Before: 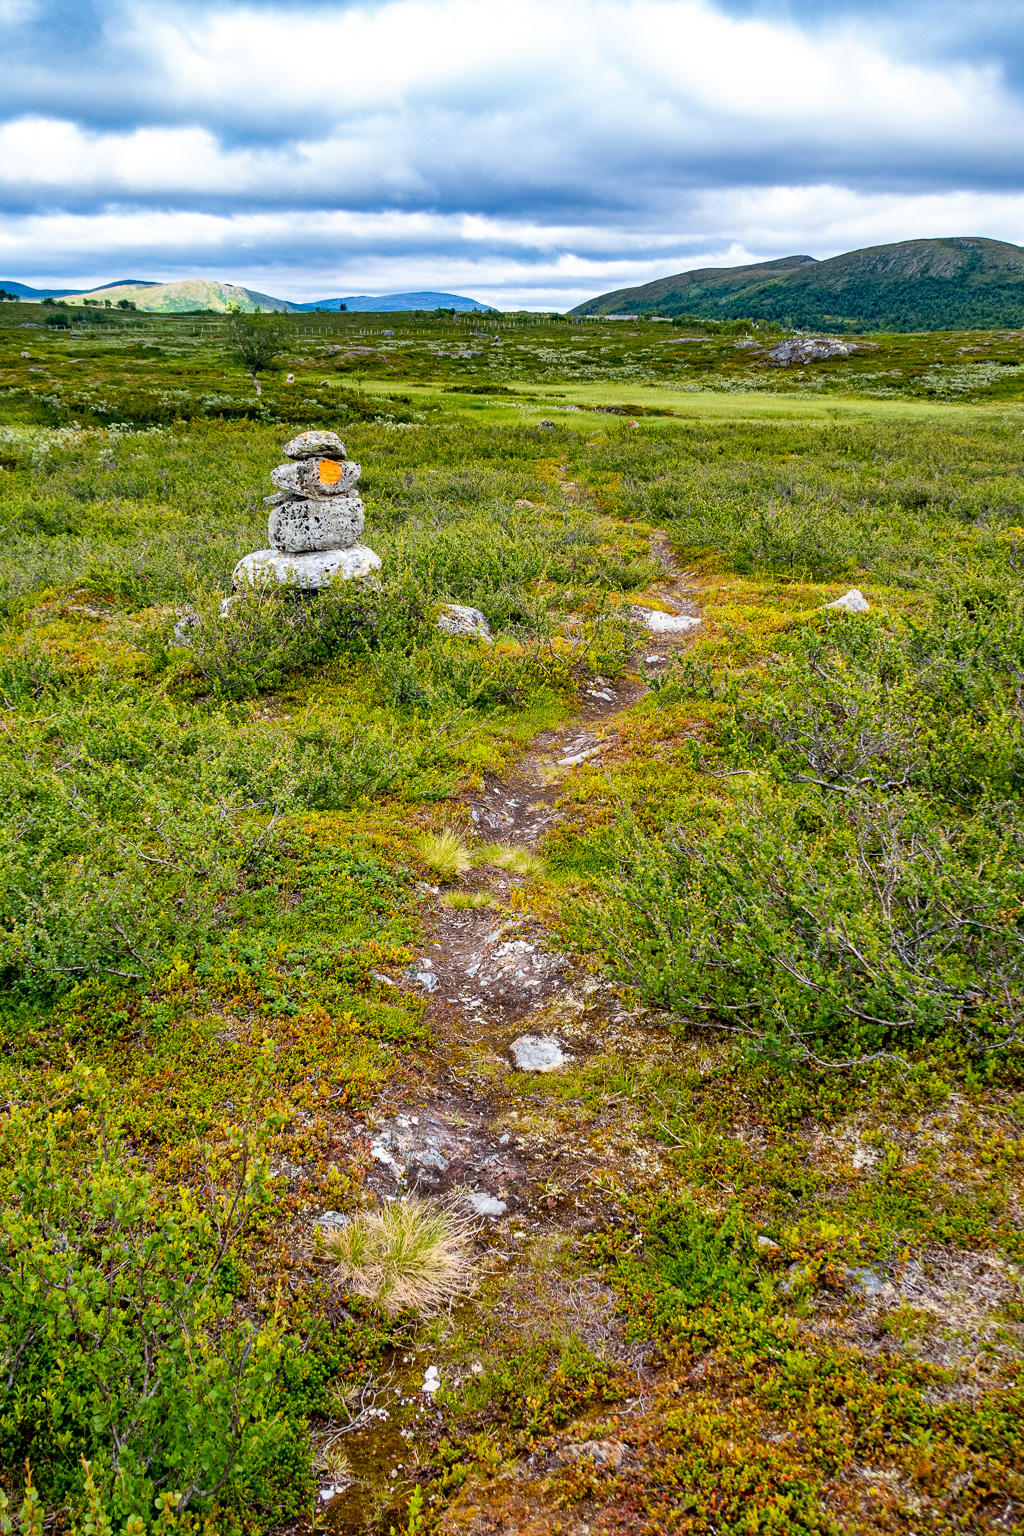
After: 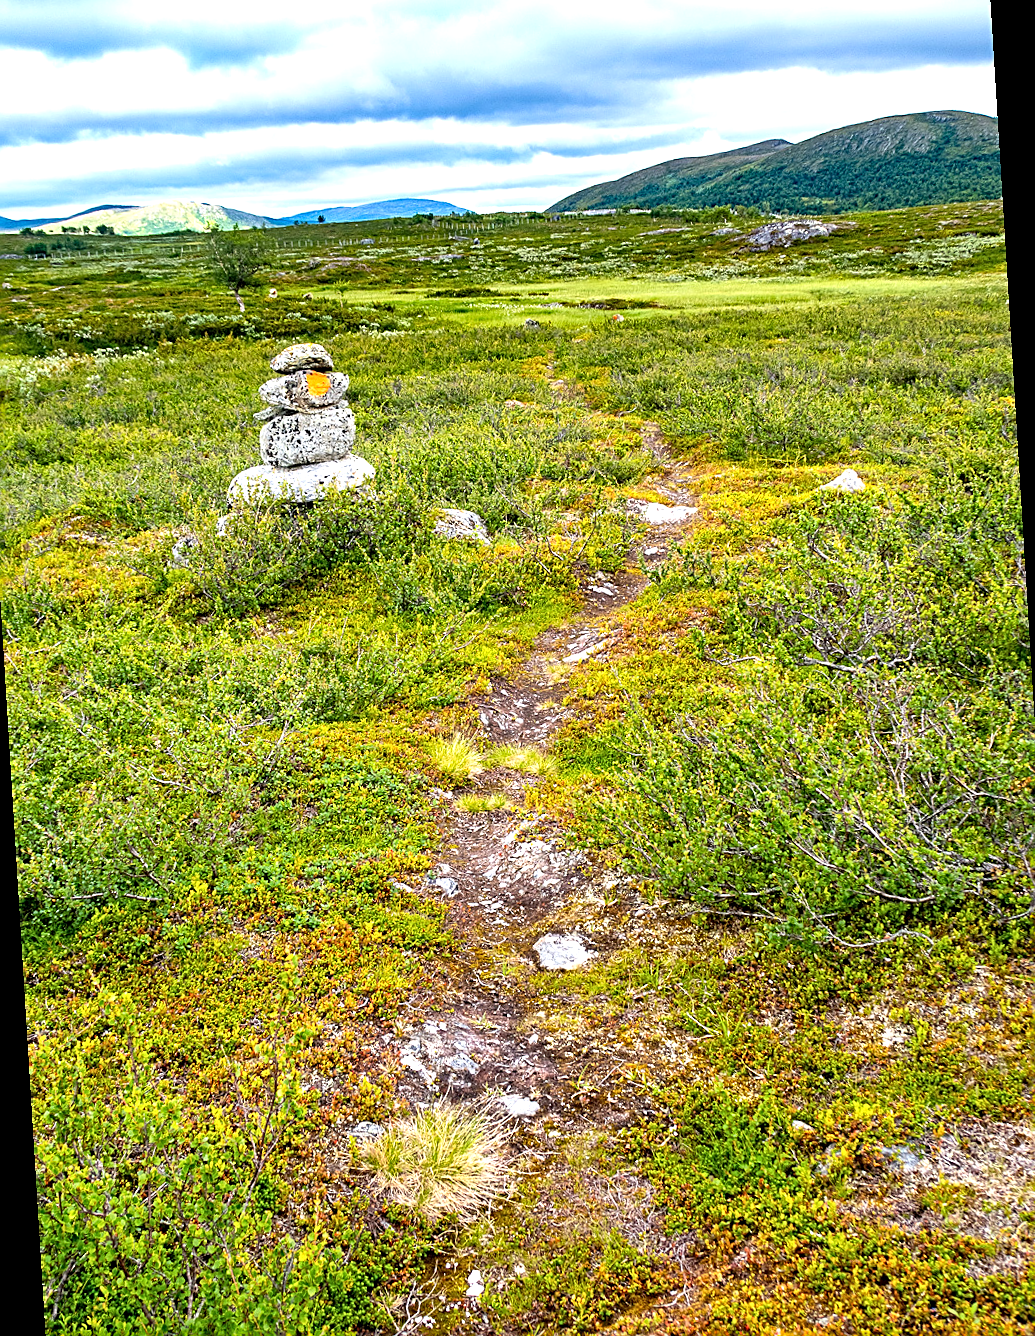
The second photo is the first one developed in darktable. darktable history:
exposure: exposure 0.648 EV, compensate highlight preservation false
sharpen: on, module defaults
rotate and perspective: rotation -3.52°, crop left 0.036, crop right 0.964, crop top 0.081, crop bottom 0.919
